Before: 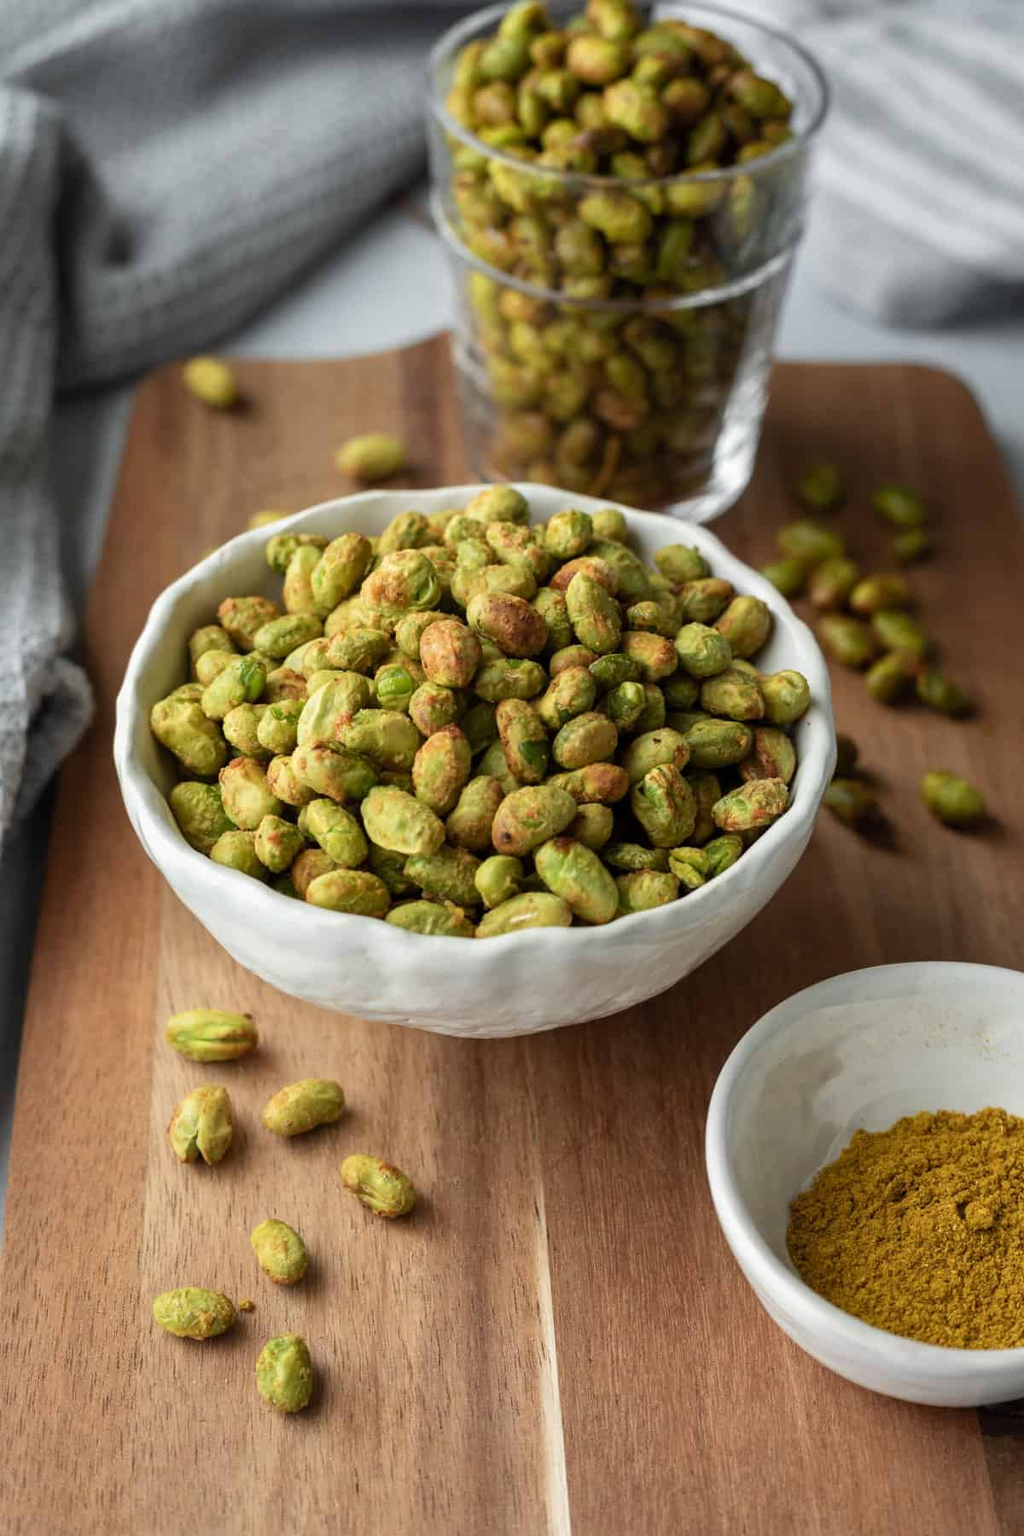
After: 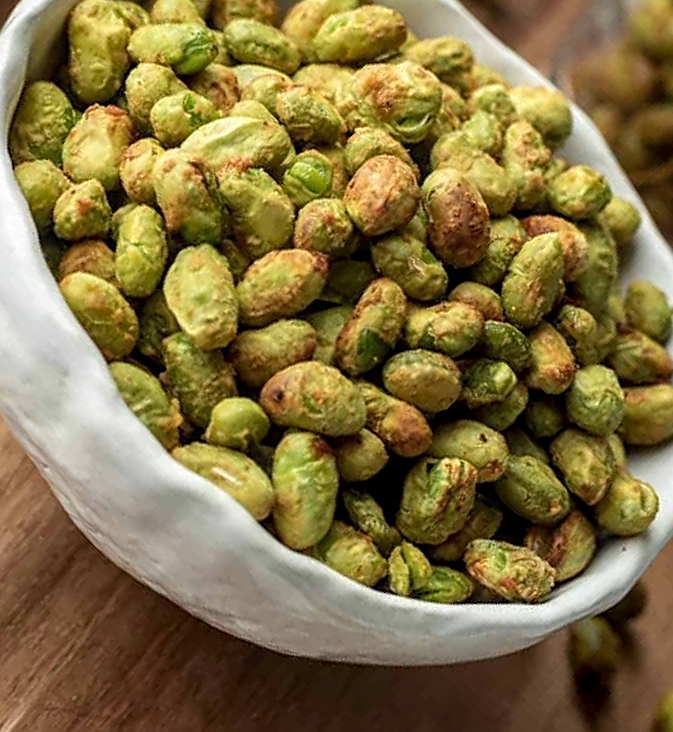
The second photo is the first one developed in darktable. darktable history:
crop and rotate: angle -44.54°, top 16.536%, right 0.927%, bottom 11.614%
sharpen: on, module defaults
local contrast: detail 130%
